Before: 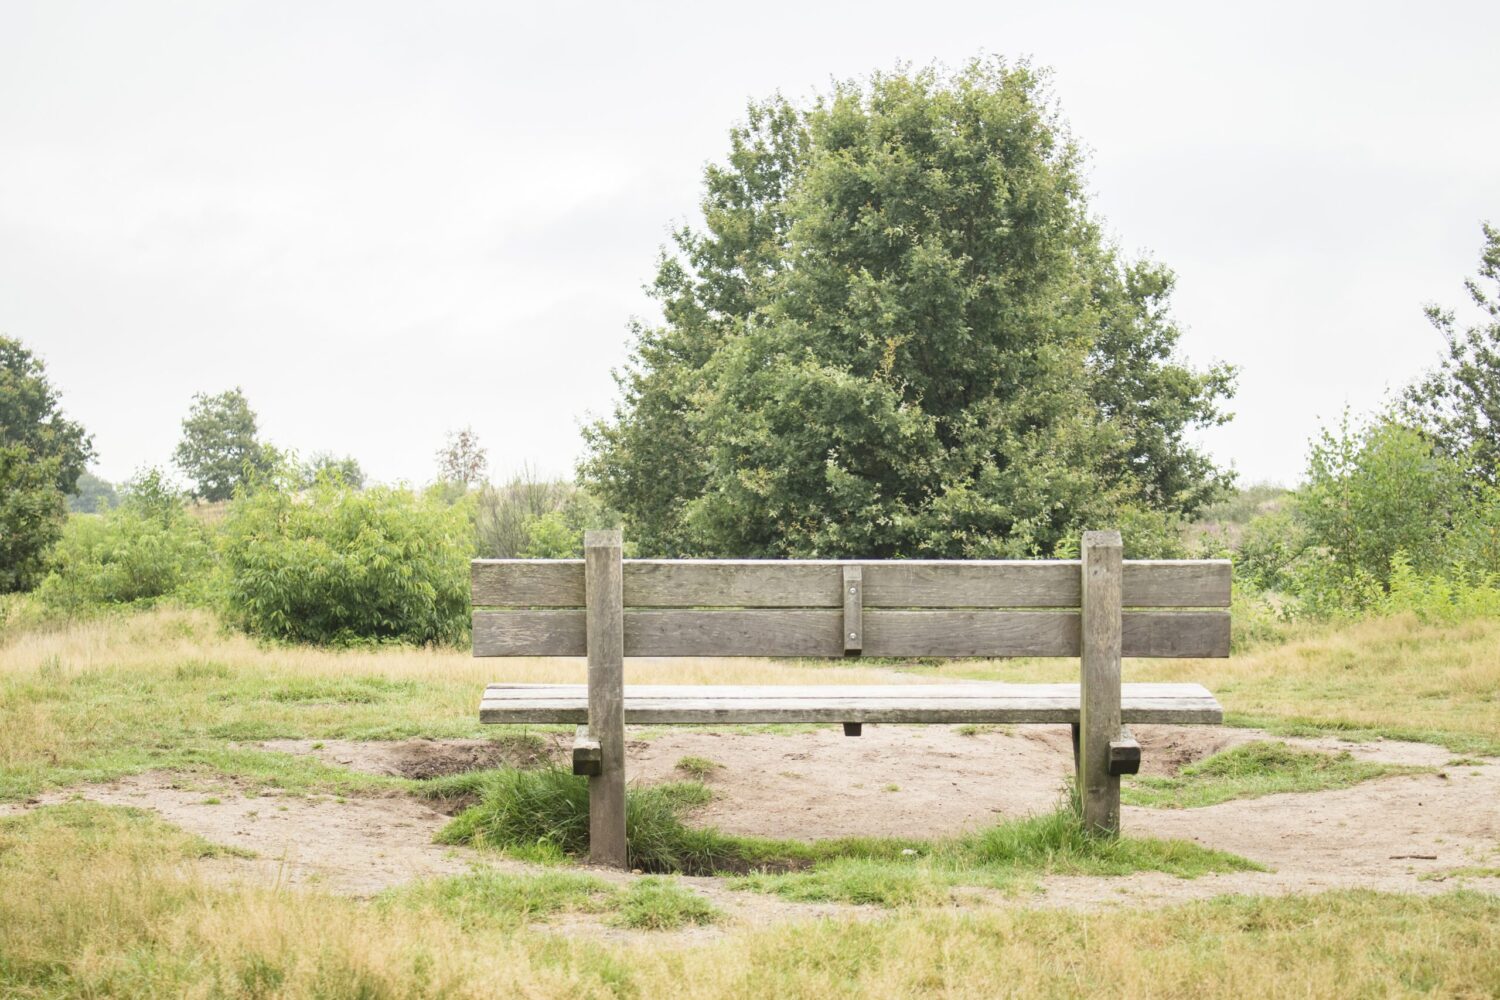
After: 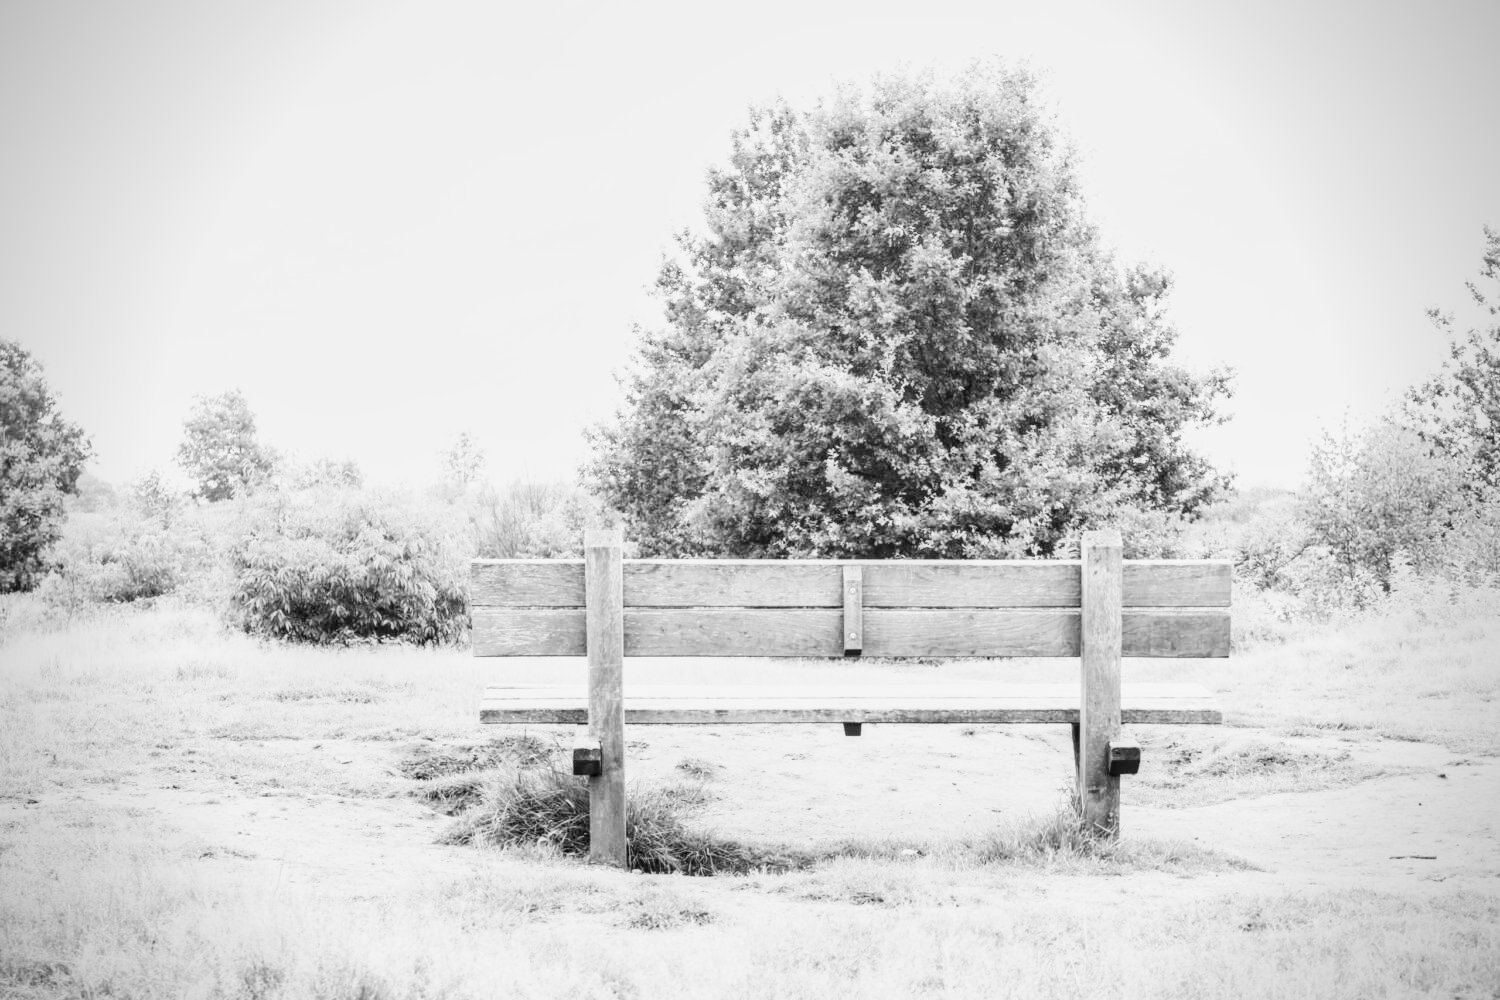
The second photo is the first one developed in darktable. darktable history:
monochrome: a 73.58, b 64.21
vignetting: on, module defaults
color balance rgb: shadows lift › chroma 2%, shadows lift › hue 219.6°, power › hue 313.2°, highlights gain › chroma 3%, highlights gain › hue 75.6°, global offset › luminance 0.5%, perceptual saturation grading › global saturation 15.33%, perceptual saturation grading › highlights -19.33%, perceptual saturation grading › shadows 20%, global vibrance 20%
local contrast: on, module defaults
contrast brightness saturation: contrast 0.2, brightness 0.16, saturation 0.22
exposure: exposure 0.6 EV, compensate highlight preservation false
filmic rgb: black relative exposure -5 EV, white relative exposure 3.5 EV, hardness 3.19, contrast 1.4, highlights saturation mix -50%
